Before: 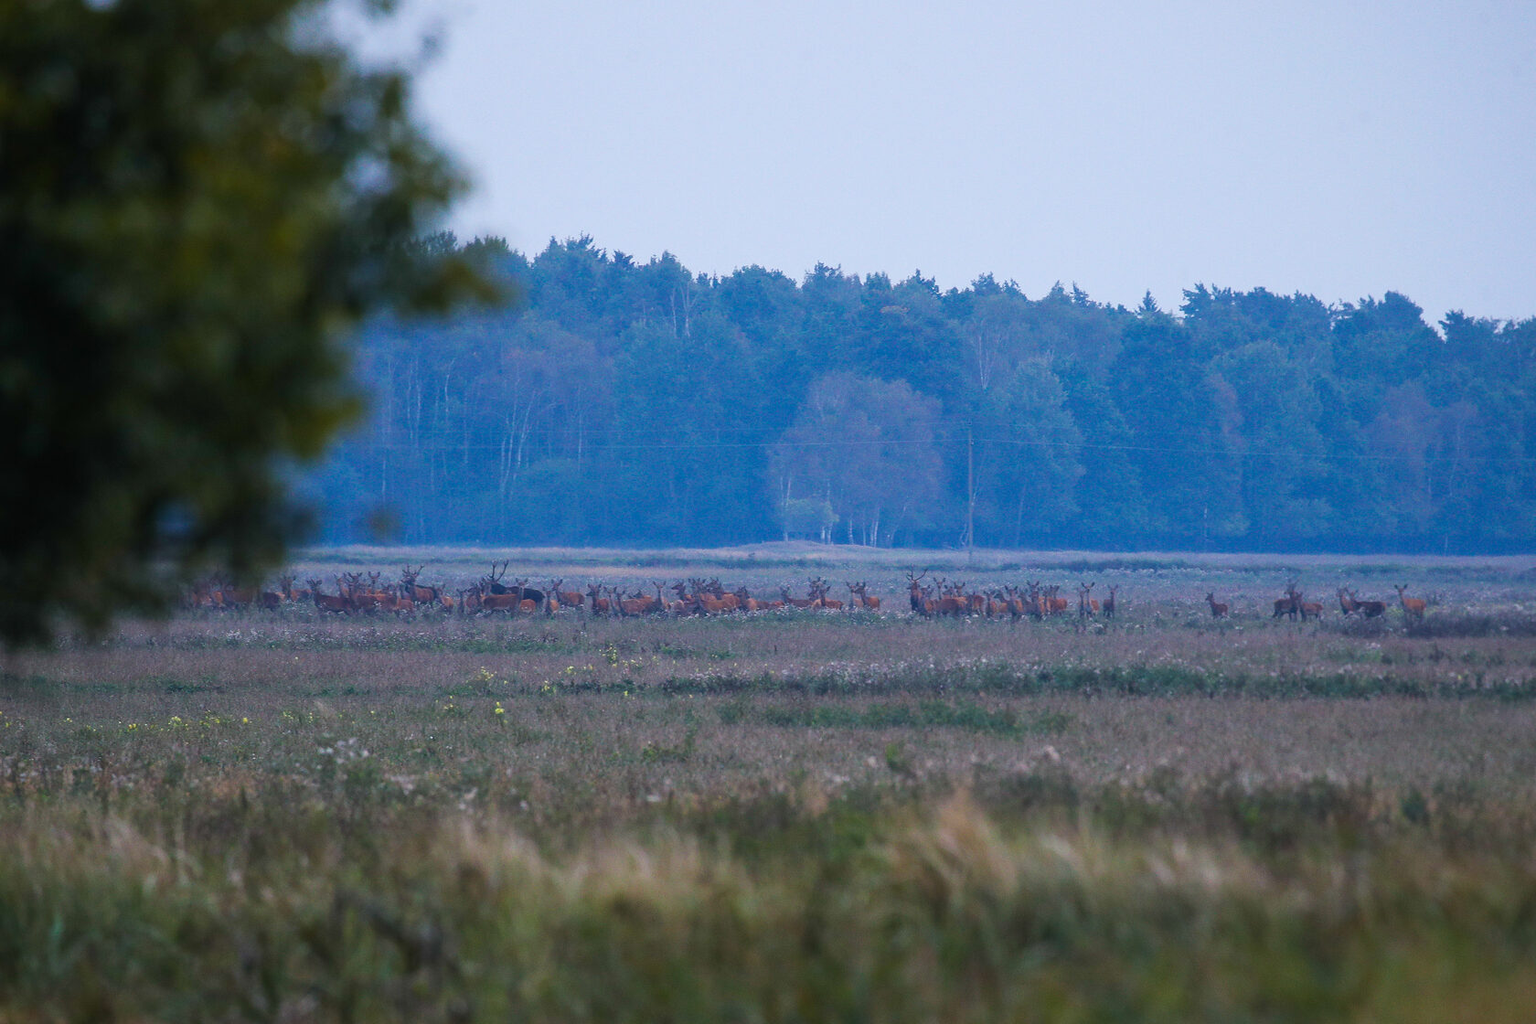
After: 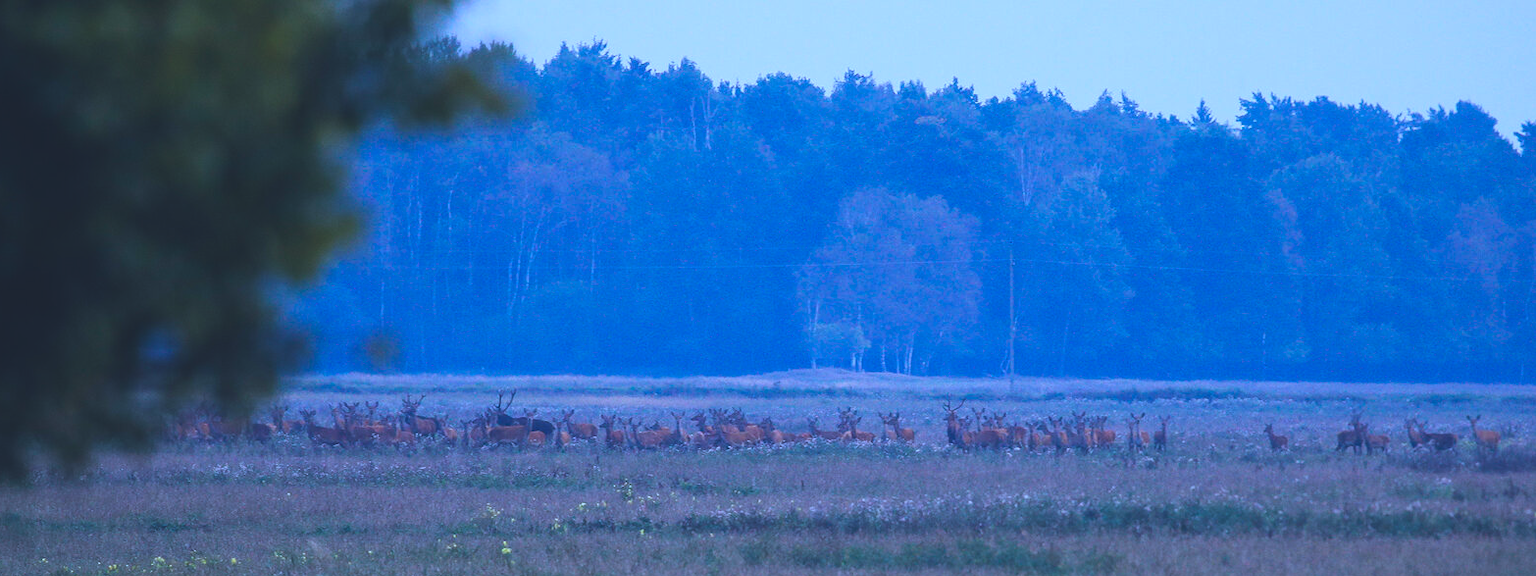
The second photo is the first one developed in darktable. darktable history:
crop: left 1.828%, top 19.32%, right 4.91%, bottom 28.171%
color calibration: illuminant as shot in camera, adaptation linear Bradford (ICC v4), x 0.405, y 0.403, temperature 3600.93 K, saturation algorithm version 1 (2020)
exposure: black level correction -0.016, compensate highlight preservation false
